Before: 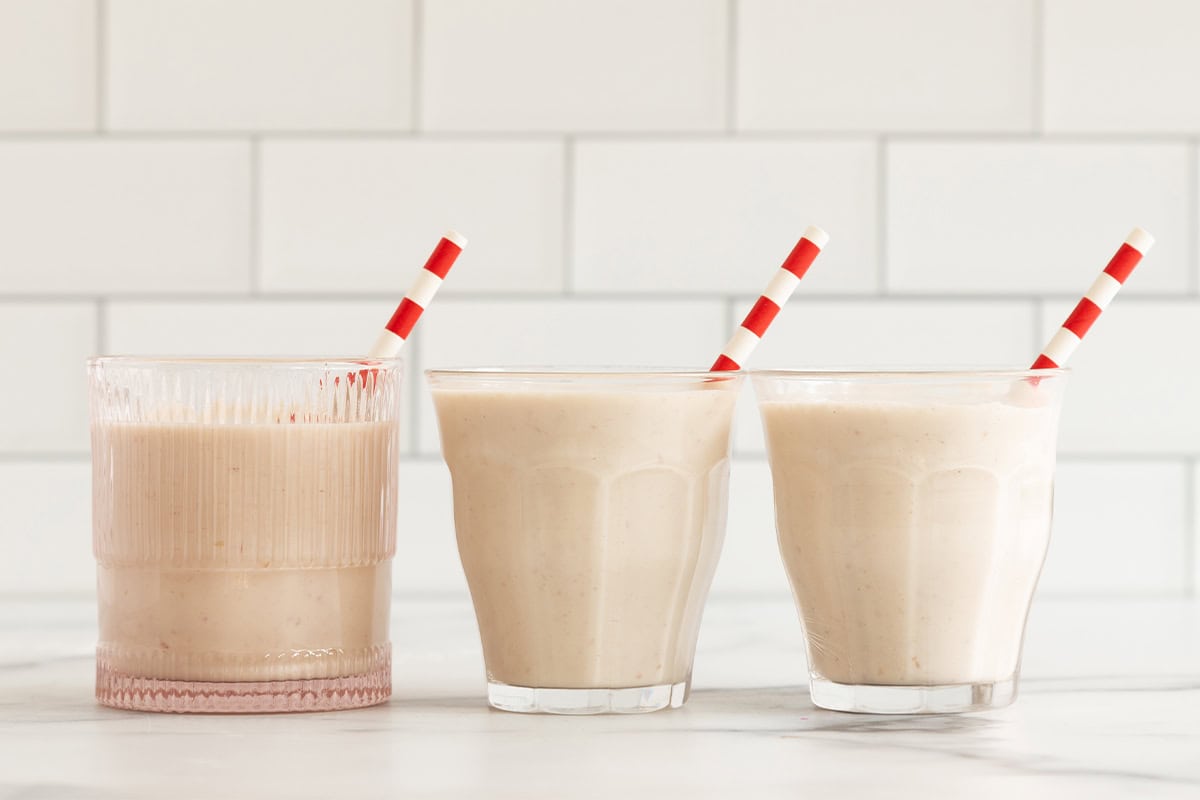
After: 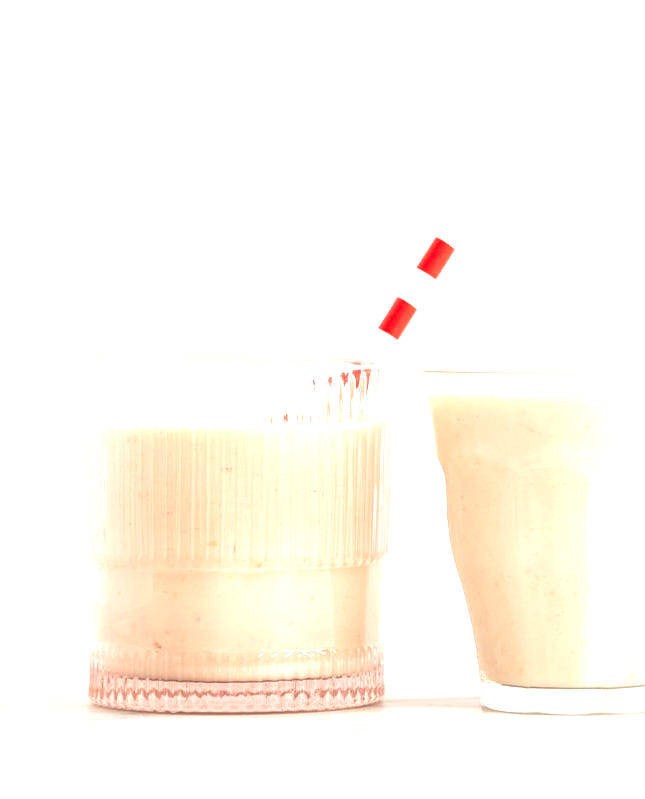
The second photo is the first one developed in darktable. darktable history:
exposure: black level correction 0, exposure 1 EV, compensate exposure bias true, compensate highlight preservation false
crop: left 0.587%, right 45.588%, bottom 0.086%
